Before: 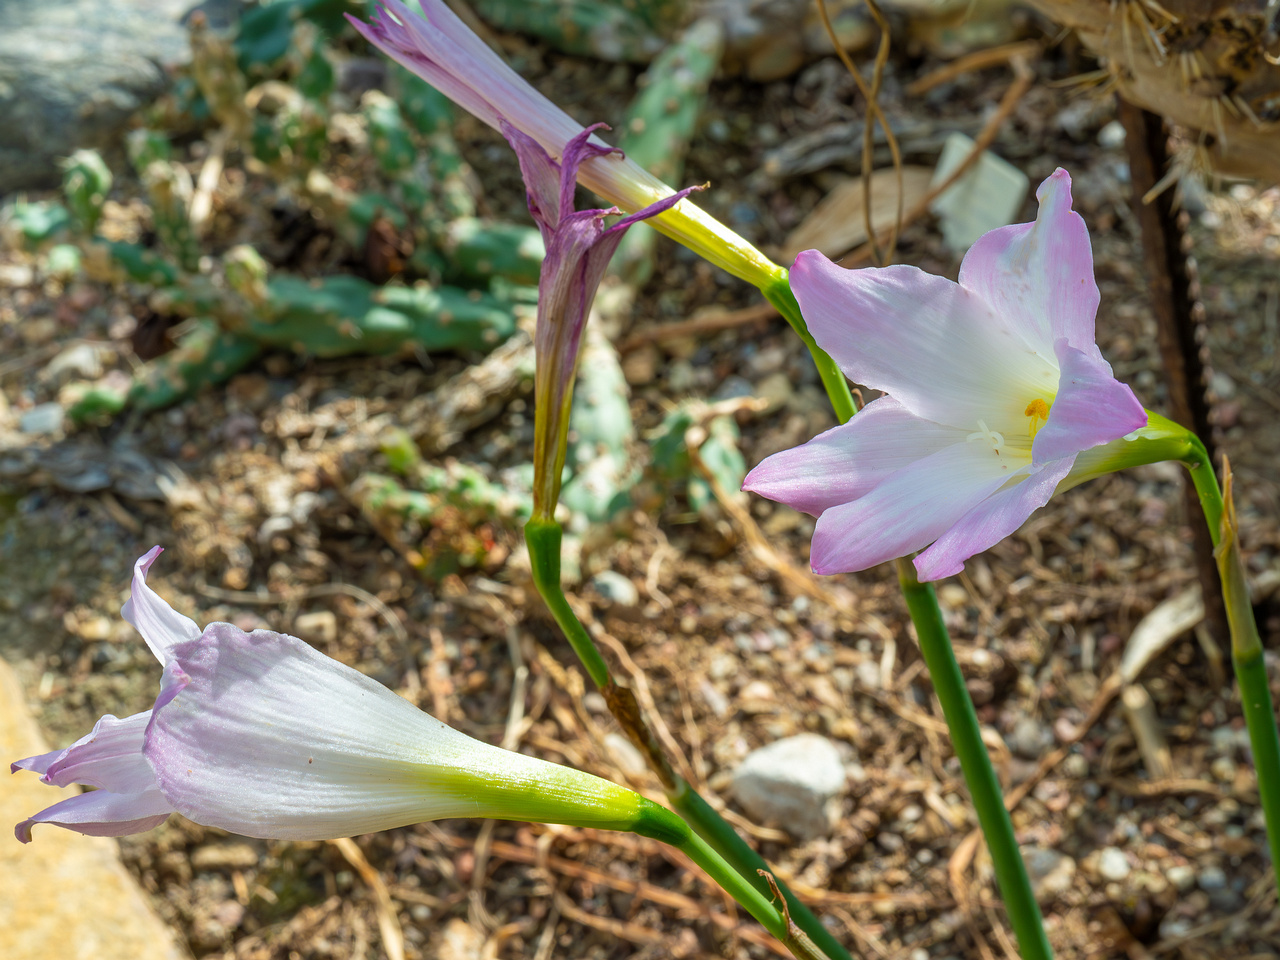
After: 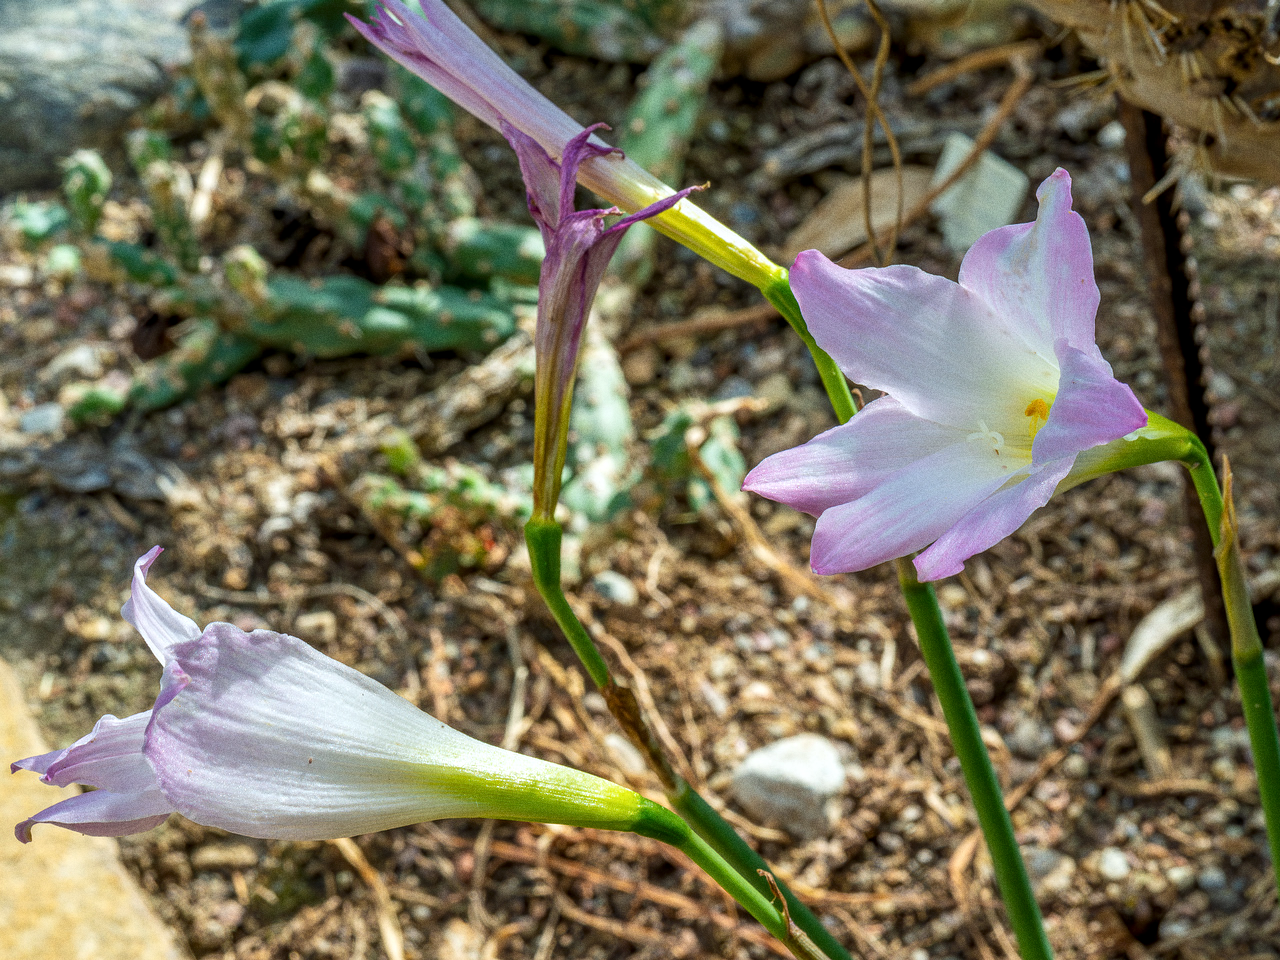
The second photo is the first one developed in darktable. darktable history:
white balance: red 0.982, blue 1.018
local contrast: on, module defaults
grain: on, module defaults
